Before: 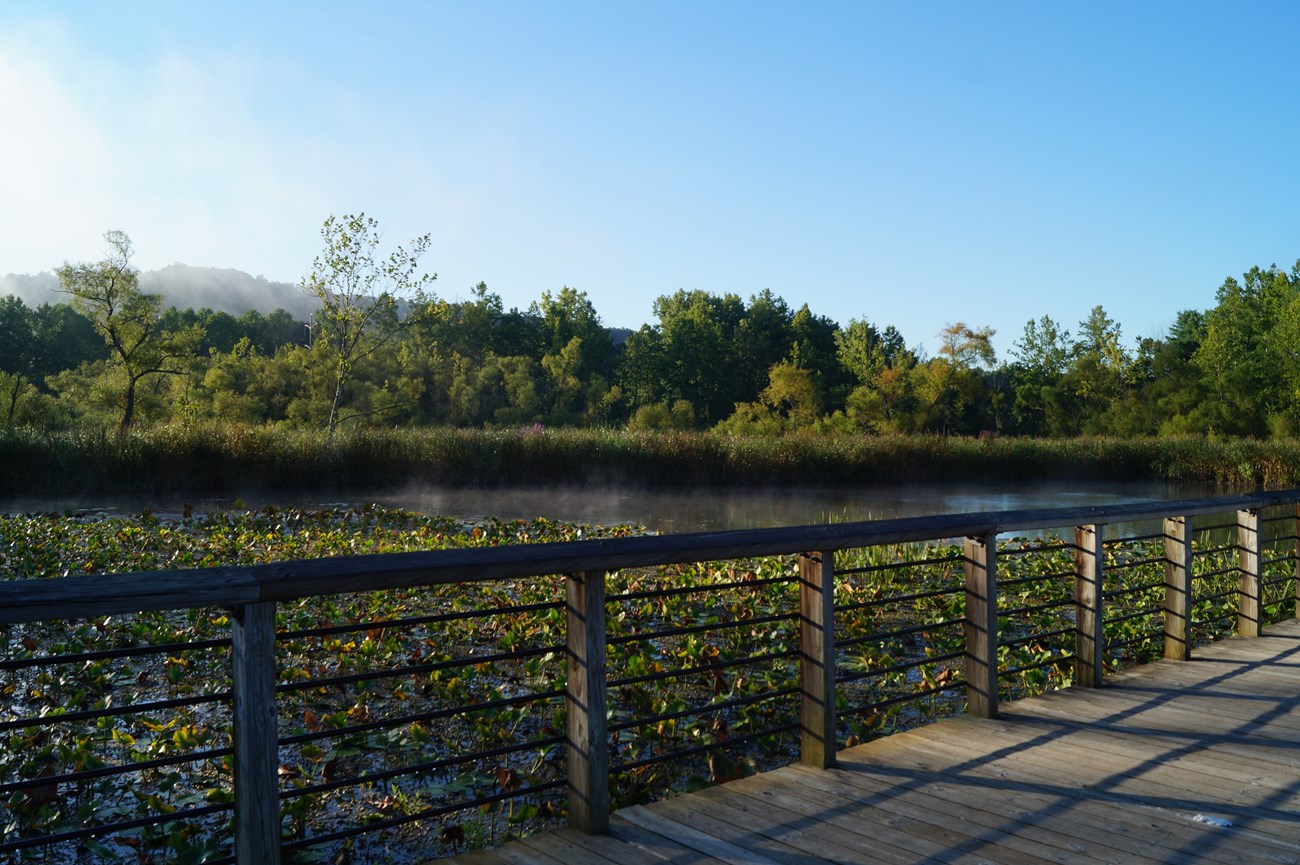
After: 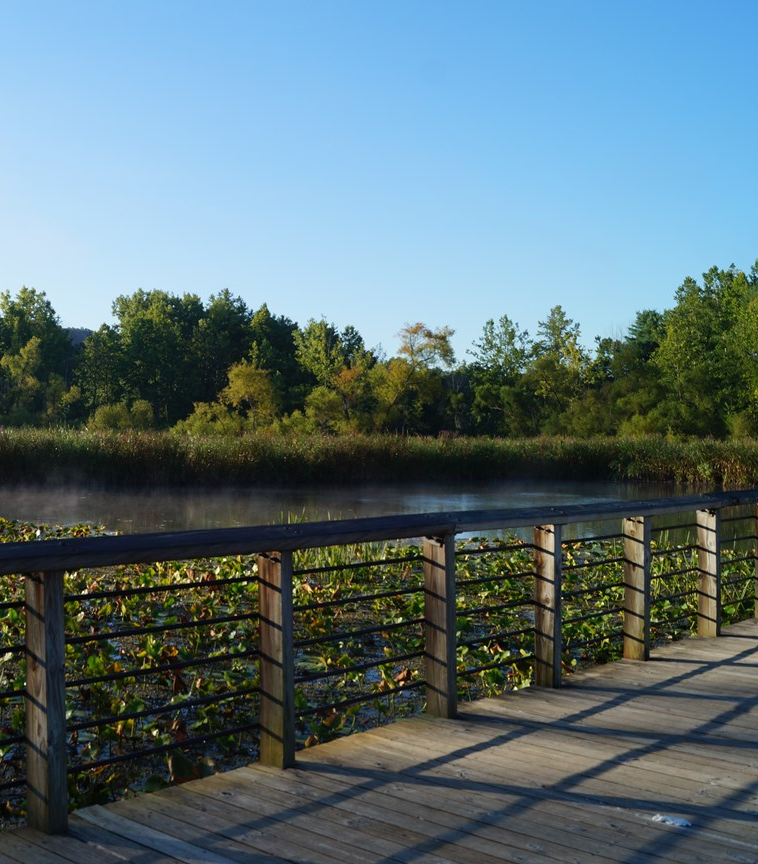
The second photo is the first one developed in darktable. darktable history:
crop: left 41.633%
